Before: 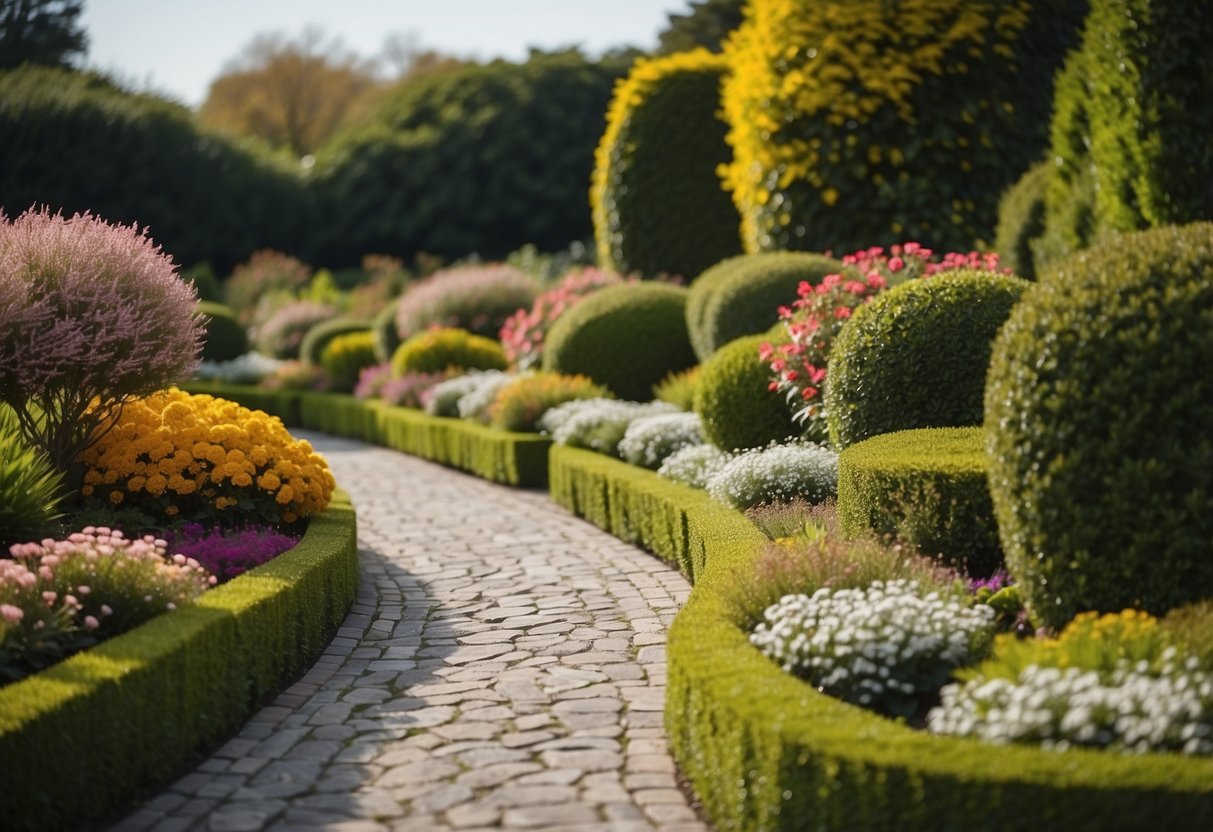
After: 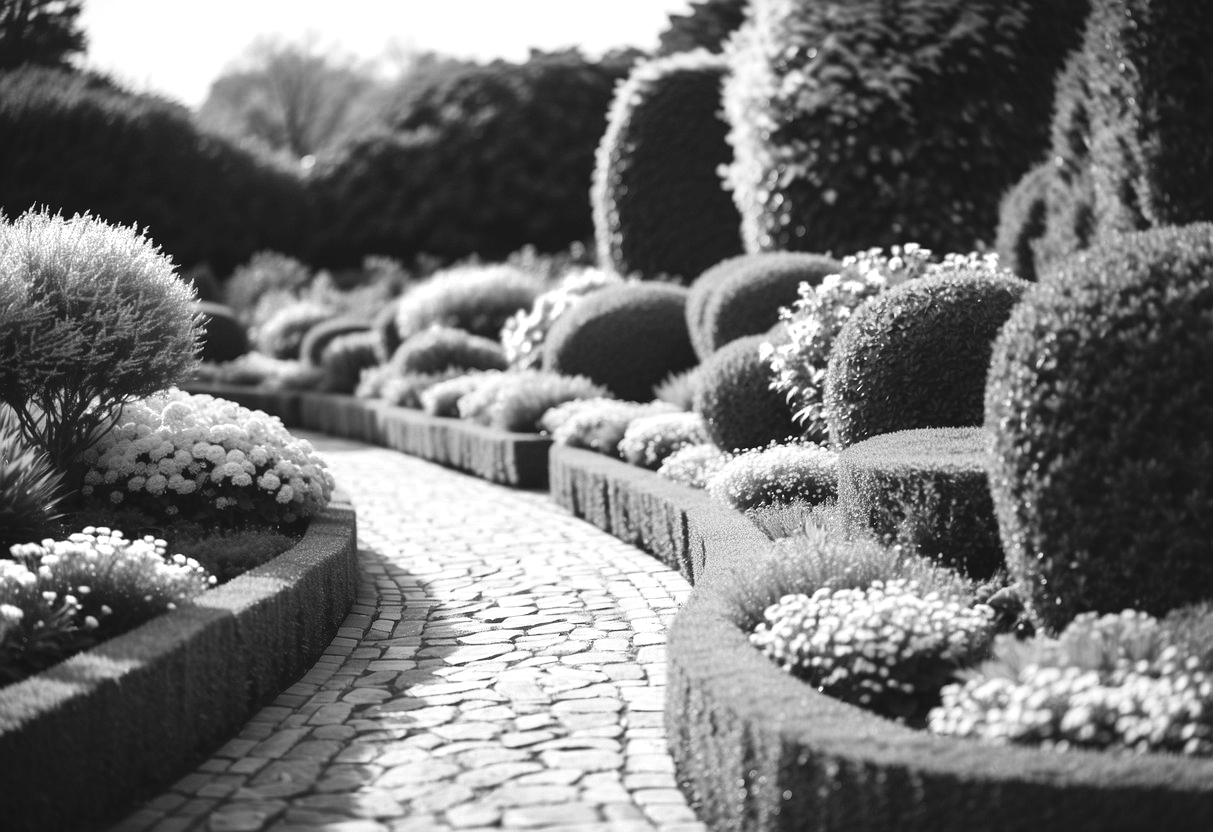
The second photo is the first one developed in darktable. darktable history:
contrast brightness saturation: contrast 0.22
exposure: black level correction -0.005, exposure 0.622 EV, compensate highlight preservation false
color zones: curves: ch0 [(0.004, 0.588) (0.116, 0.636) (0.259, 0.476) (0.423, 0.464) (0.75, 0.5)]; ch1 [(0, 0) (0.143, 0) (0.286, 0) (0.429, 0) (0.571, 0) (0.714, 0) (0.857, 0)]
